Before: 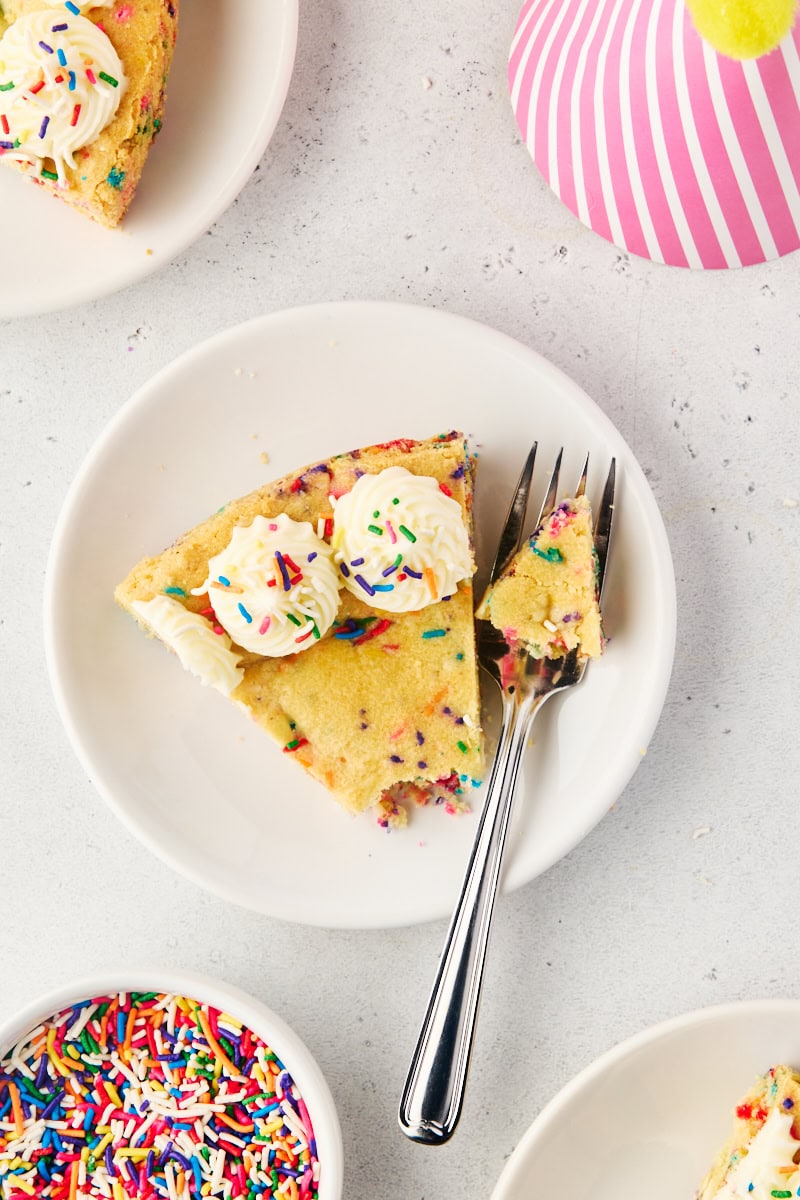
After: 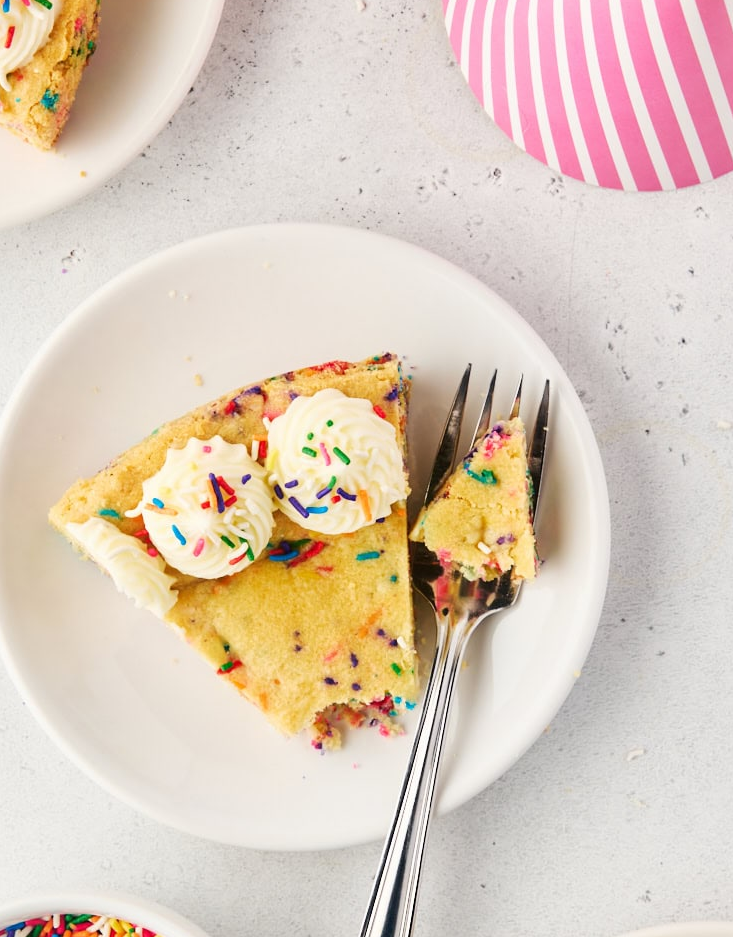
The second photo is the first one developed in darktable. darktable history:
crop: left 8.294%, top 6.527%, bottom 15.361%
